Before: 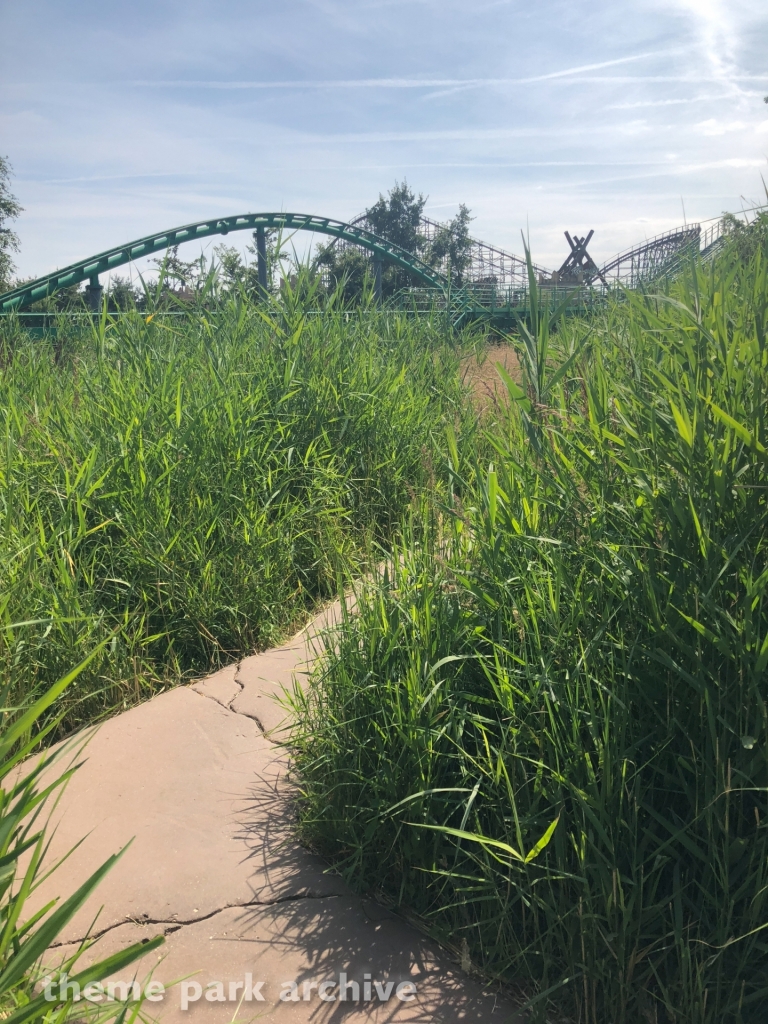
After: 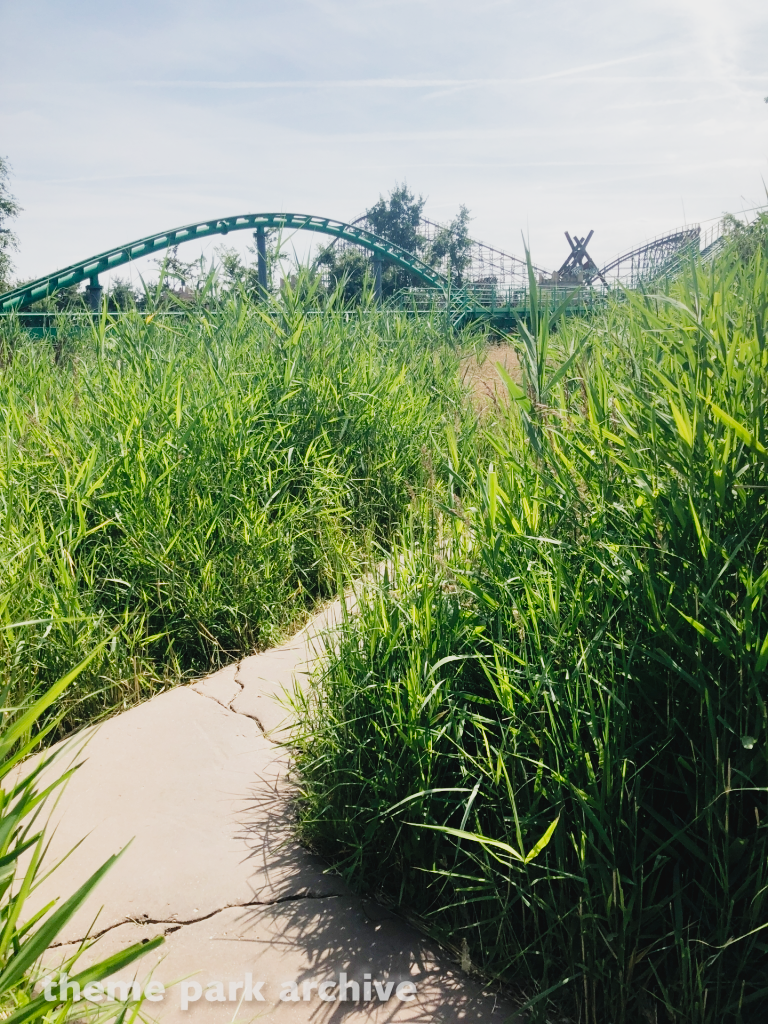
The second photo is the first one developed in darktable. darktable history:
tone curve: curves: ch0 [(0.003, 0.032) (0.037, 0.037) (0.142, 0.117) (0.279, 0.311) (0.405, 0.49) (0.526, 0.651) (0.722, 0.857) (0.875, 0.946) (1, 0.98)]; ch1 [(0, 0) (0.305, 0.325) (0.453, 0.437) (0.482, 0.474) (0.501, 0.498) (0.515, 0.523) (0.559, 0.591) (0.6, 0.643) (0.656, 0.707) (1, 1)]; ch2 [(0, 0) (0.323, 0.277) (0.424, 0.396) (0.479, 0.484) (0.499, 0.502) (0.515, 0.537) (0.573, 0.602) (0.653, 0.675) (0.75, 0.756) (1, 1)], preserve colors none
filmic rgb: black relative exposure -7.79 EV, white relative exposure 4.26 EV, threshold 5.98 EV, hardness 3.9, add noise in highlights 0.002, preserve chrominance no, color science v3 (2019), use custom middle-gray values true, contrast in highlights soft, enable highlight reconstruction true
